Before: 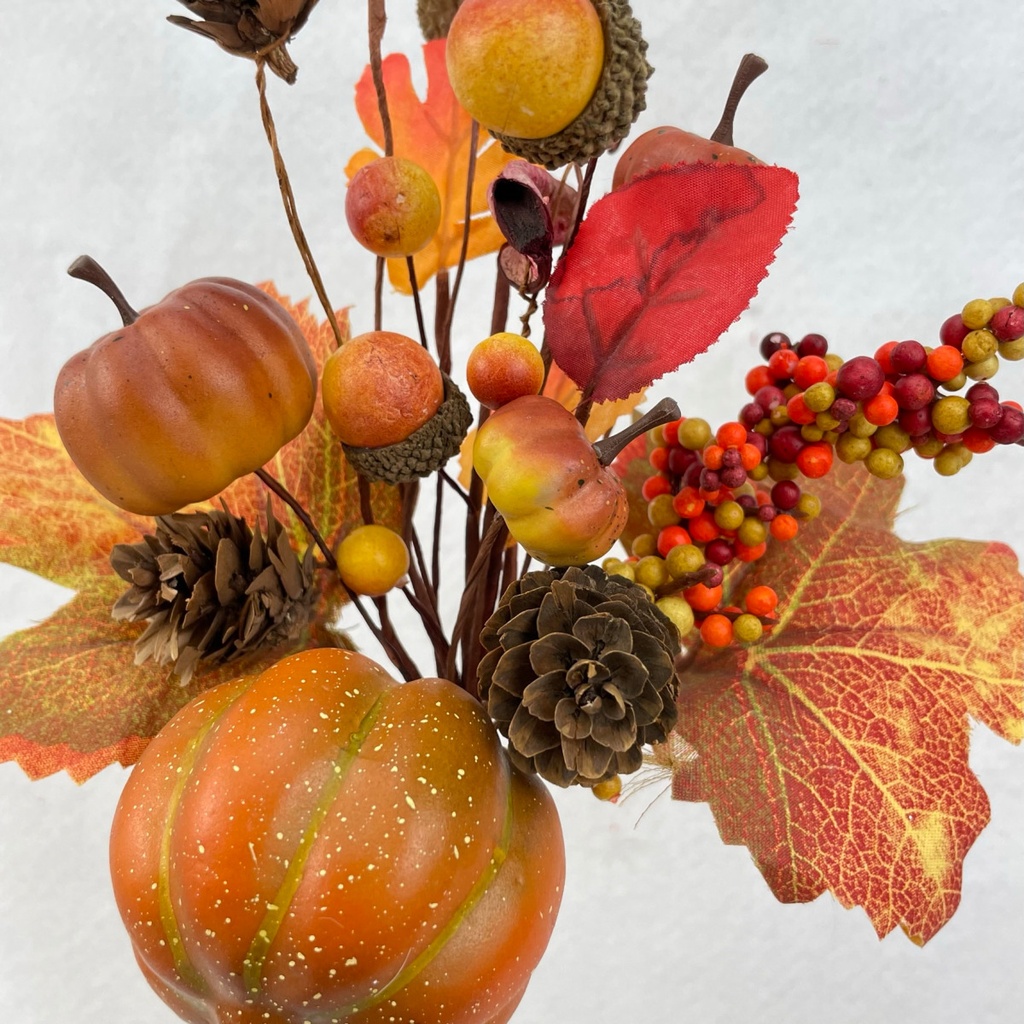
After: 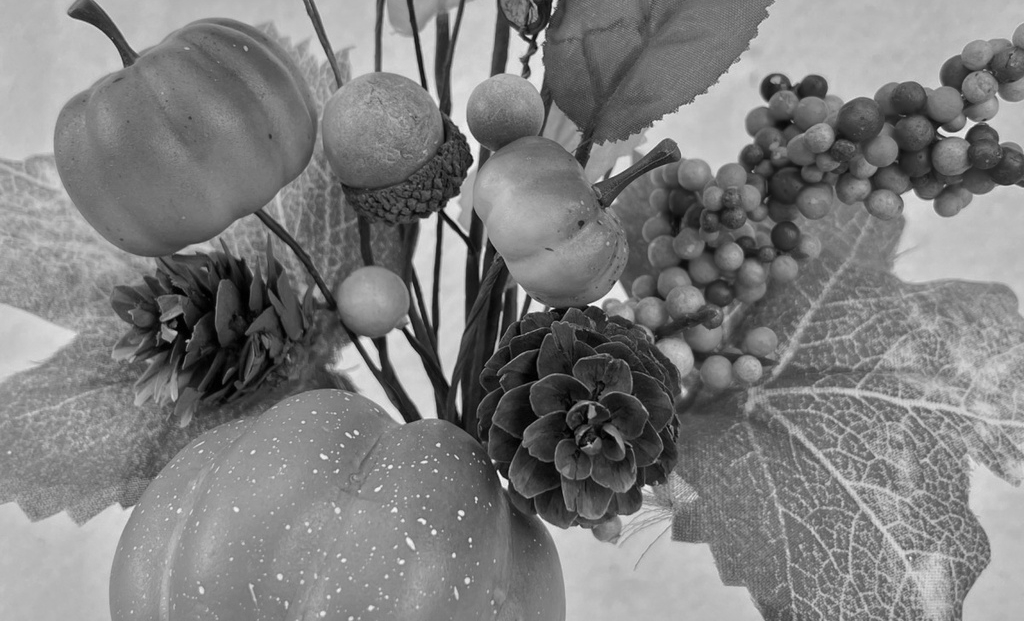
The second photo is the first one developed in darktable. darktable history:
crop and rotate: top 25.357%, bottom 13.942%
shadows and highlights: shadows 30
color calibration: x 0.367, y 0.379, temperature 4395.86 K
monochrome: a 26.22, b 42.67, size 0.8
